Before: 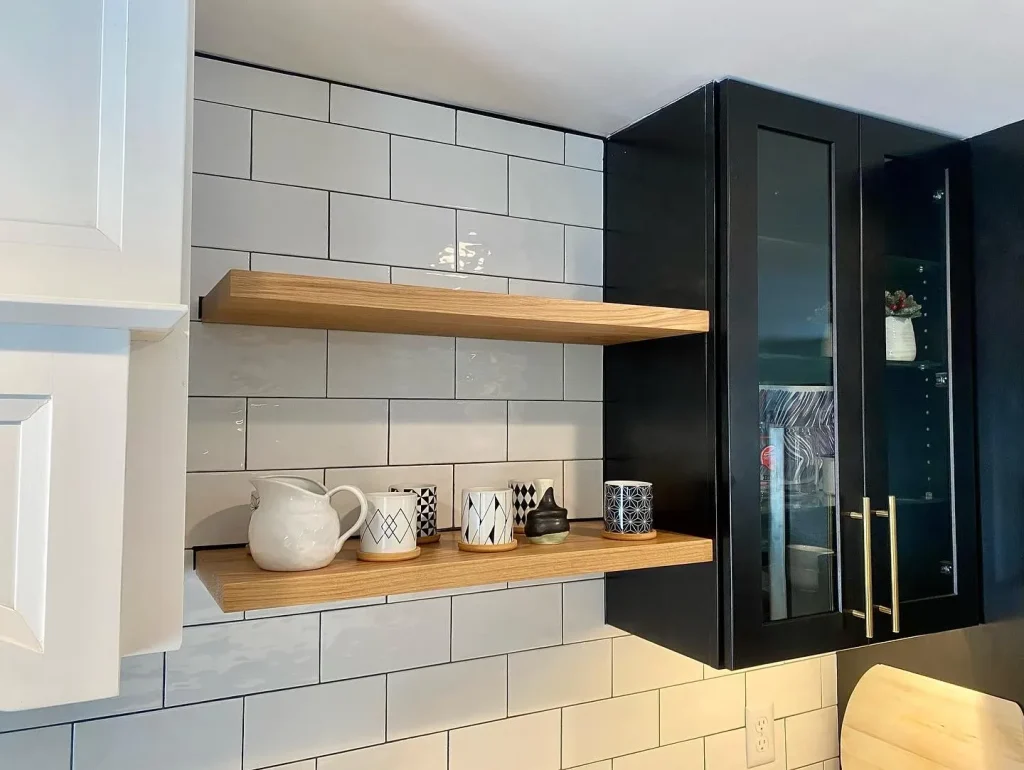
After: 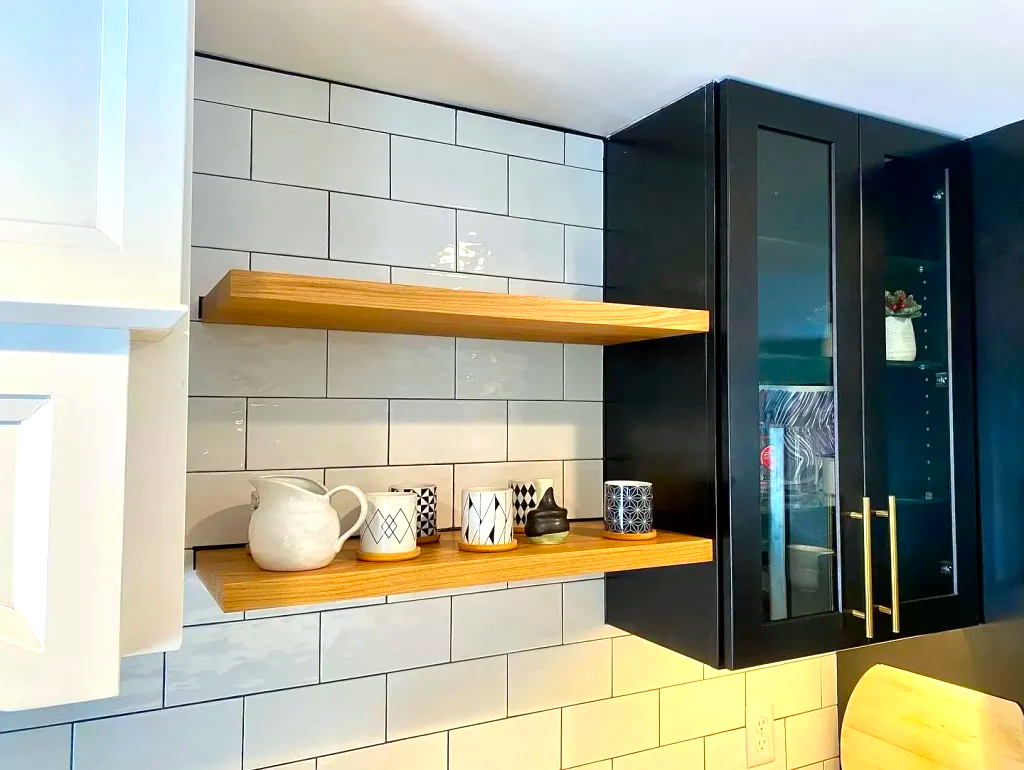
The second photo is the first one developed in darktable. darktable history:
exposure: black level correction 0.001, exposure 0.5 EV, compensate exposure bias true, compensate highlight preservation false
white balance: red 0.986, blue 1.01
color balance rgb: perceptual saturation grading › global saturation 10%, global vibrance 20%
color correction: saturation 1.32
